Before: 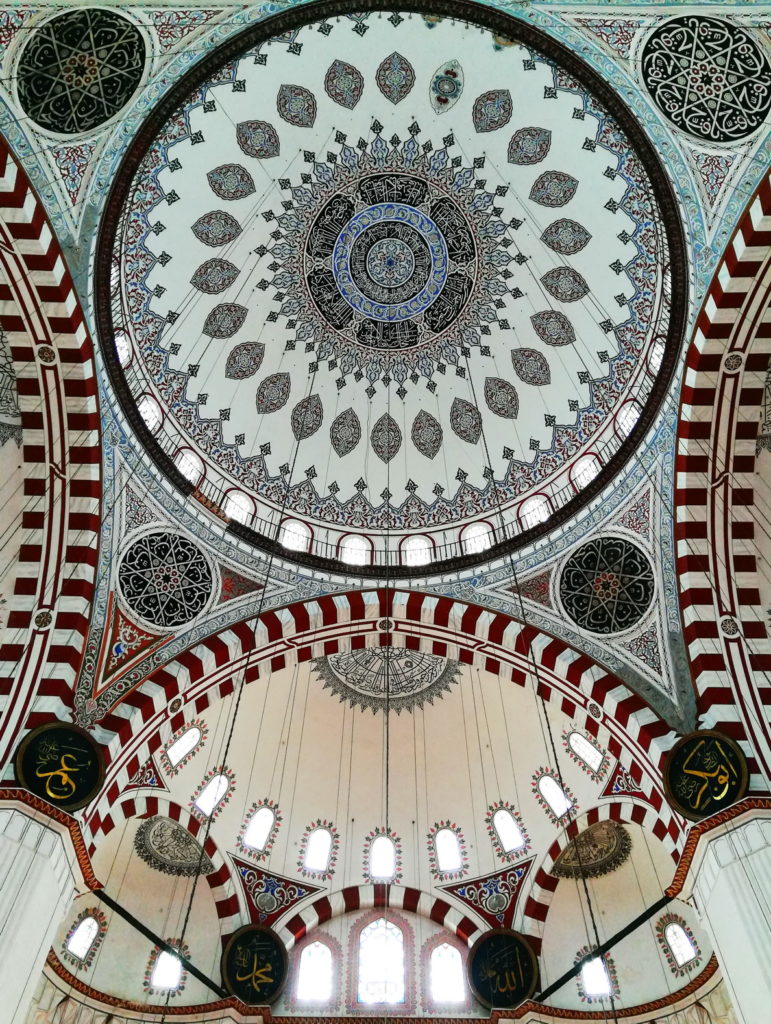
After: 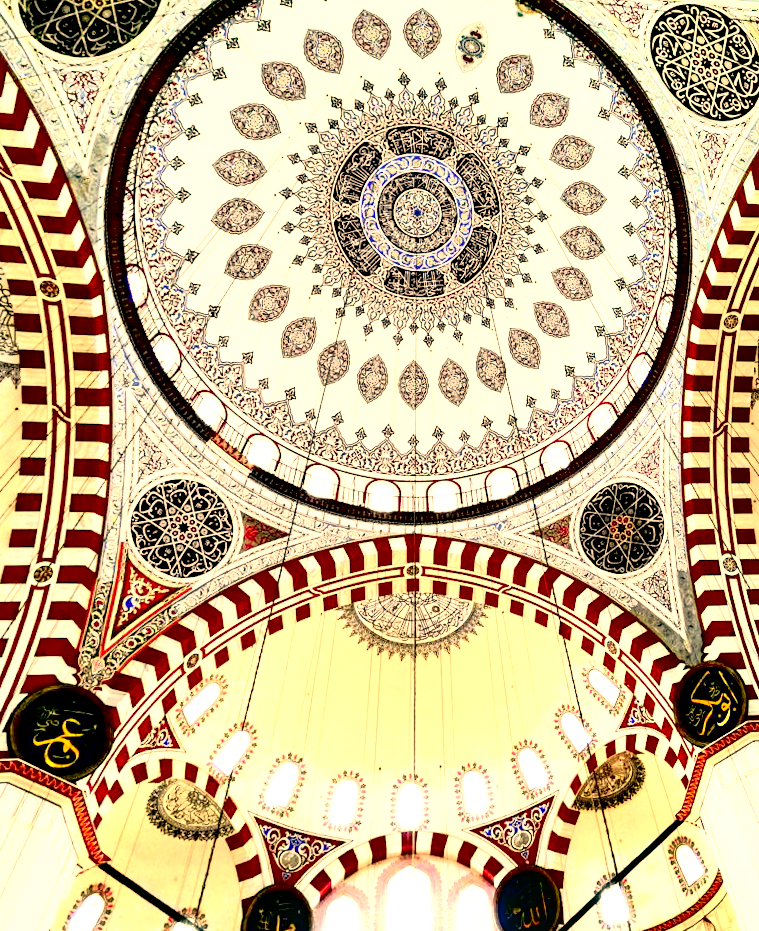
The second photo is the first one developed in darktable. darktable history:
tone curve: curves: ch0 [(0, 0) (0.105, 0.068) (0.195, 0.162) (0.283, 0.283) (0.384, 0.404) (0.485, 0.531) (0.638, 0.681) (0.795, 0.879) (1, 0.977)]; ch1 [(0, 0) (0.161, 0.092) (0.35, 0.33) (0.379, 0.401) (0.456, 0.469) (0.498, 0.503) (0.531, 0.537) (0.596, 0.621) (0.635, 0.671) (1, 1)]; ch2 [(0, 0) (0.371, 0.362) (0.437, 0.437) (0.483, 0.484) (0.53, 0.515) (0.56, 0.58) (0.622, 0.606) (1, 1)], color space Lab, independent channels, preserve colors none
color correction: highlights a* 15, highlights b* 31.55
exposure: black level correction 0.016, exposure 1.774 EV, compensate highlight preservation false
local contrast: detail 135%, midtone range 0.75
rotate and perspective: rotation -0.013°, lens shift (vertical) -0.027, lens shift (horizontal) 0.178, crop left 0.016, crop right 0.989, crop top 0.082, crop bottom 0.918
